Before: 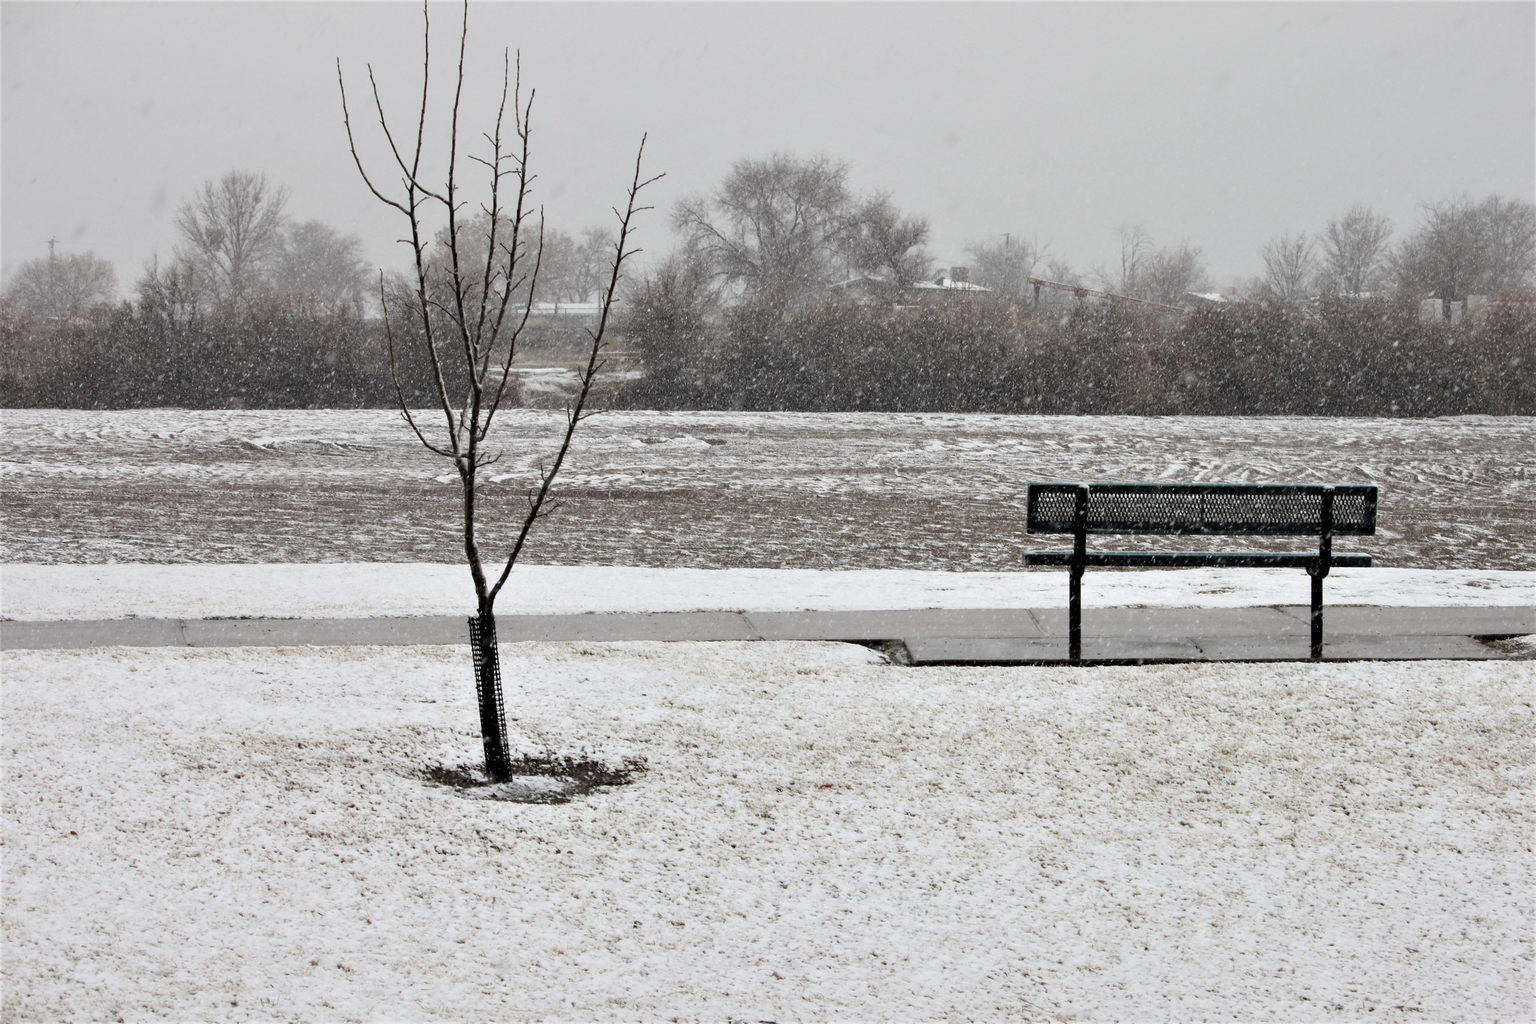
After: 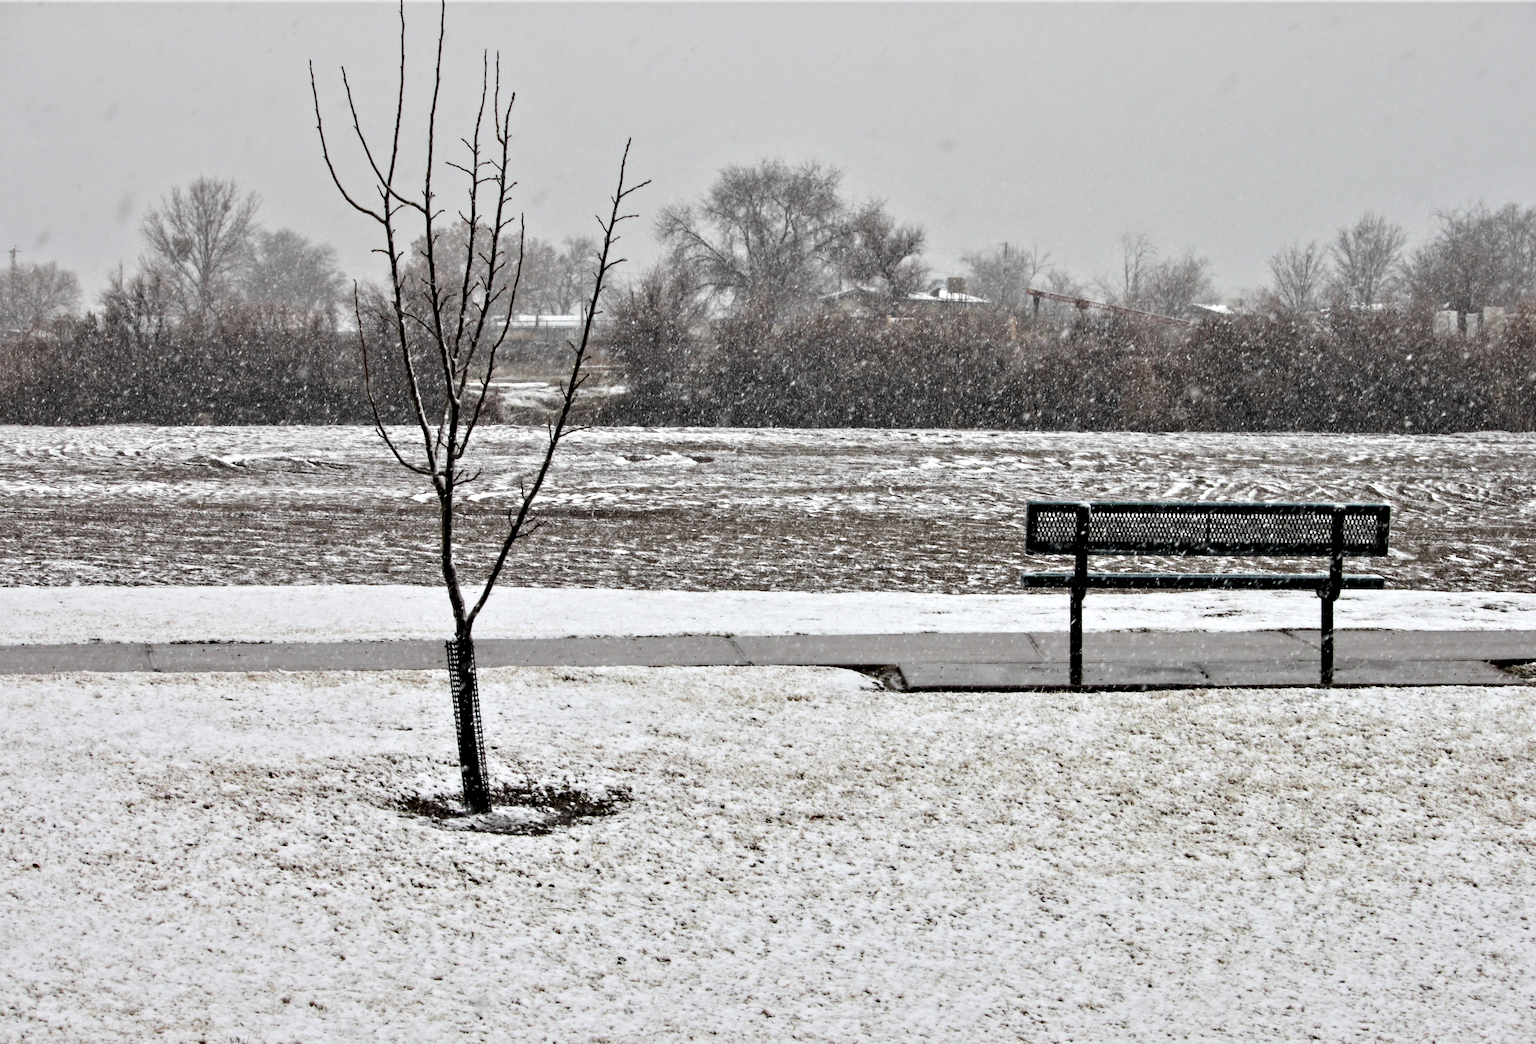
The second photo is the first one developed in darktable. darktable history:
contrast equalizer: octaves 7, y [[0.511, 0.558, 0.631, 0.632, 0.559, 0.512], [0.5 ×6], [0.507, 0.559, 0.627, 0.644, 0.647, 0.647], [0 ×6], [0 ×6]]
crop and rotate: left 2.578%, right 1.144%, bottom 1.782%
